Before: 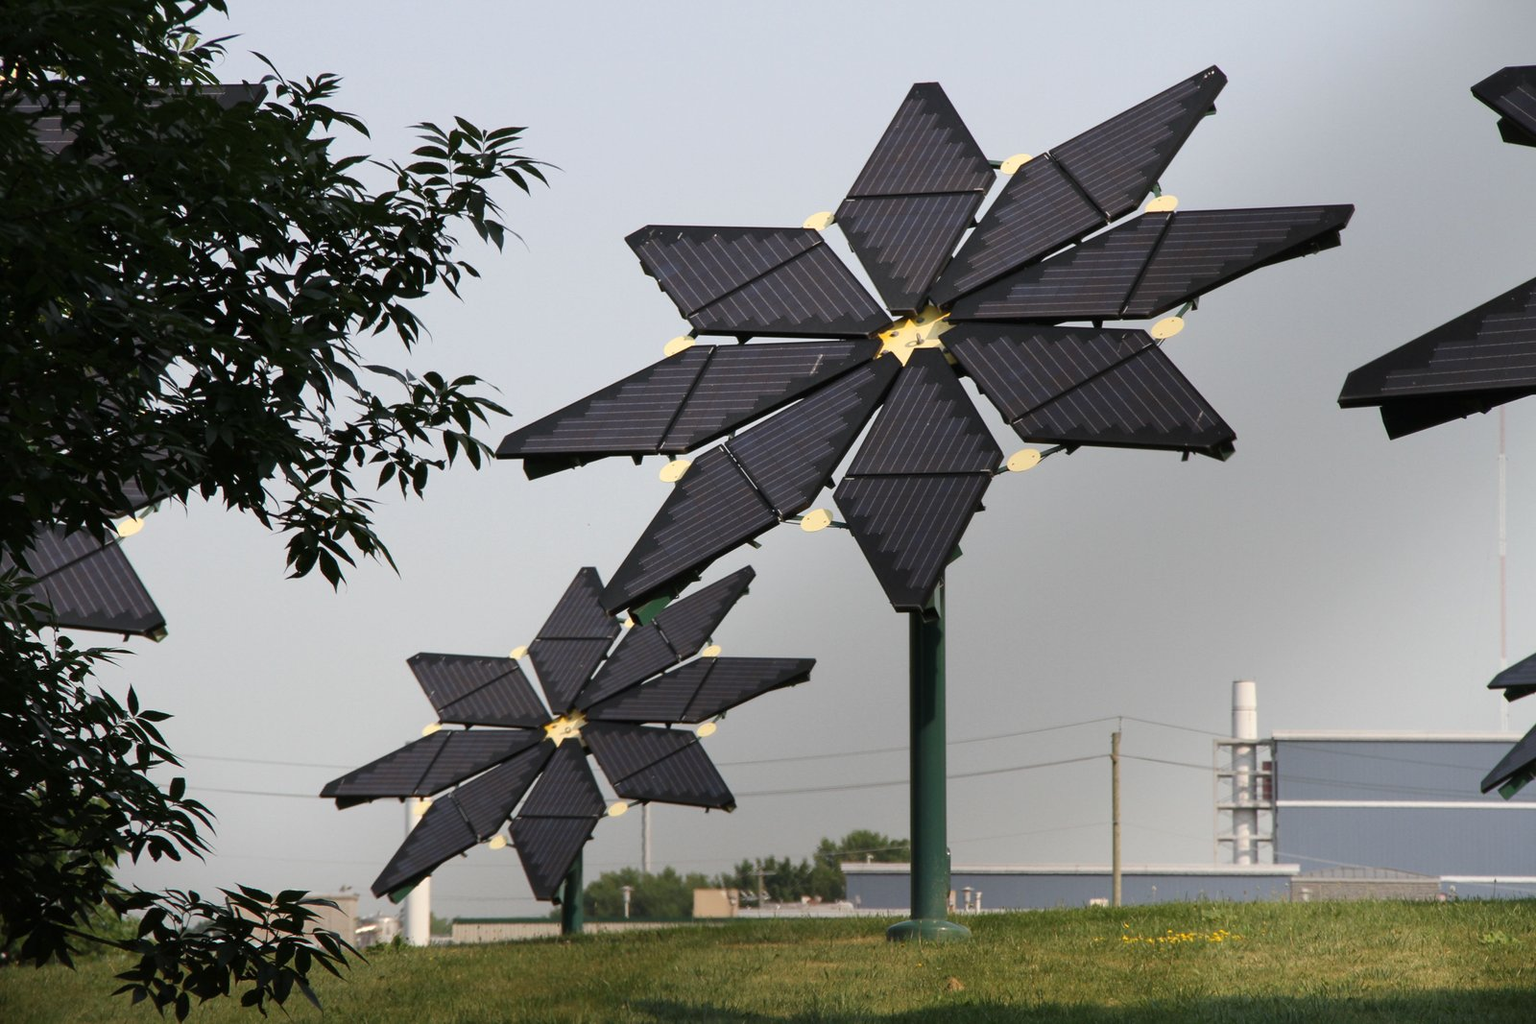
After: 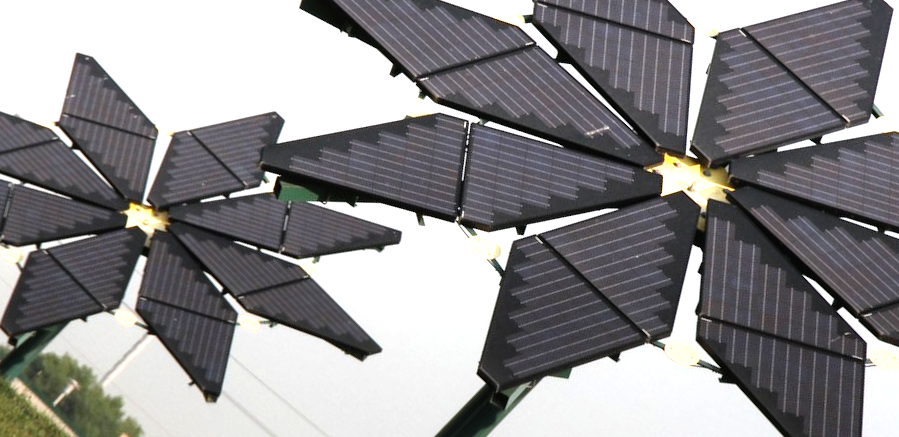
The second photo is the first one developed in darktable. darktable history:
crop and rotate: angle -44.35°, top 16.152%, right 0.892%, bottom 11.628%
tone equalizer: -8 EV -0.78 EV, -7 EV -0.699 EV, -6 EV -0.627 EV, -5 EV -0.415 EV, -3 EV 0.403 EV, -2 EV 0.6 EV, -1 EV 0.676 EV, +0 EV 0.737 EV
exposure: black level correction 0, exposure 0.498 EV, compensate exposure bias true, compensate highlight preservation false
